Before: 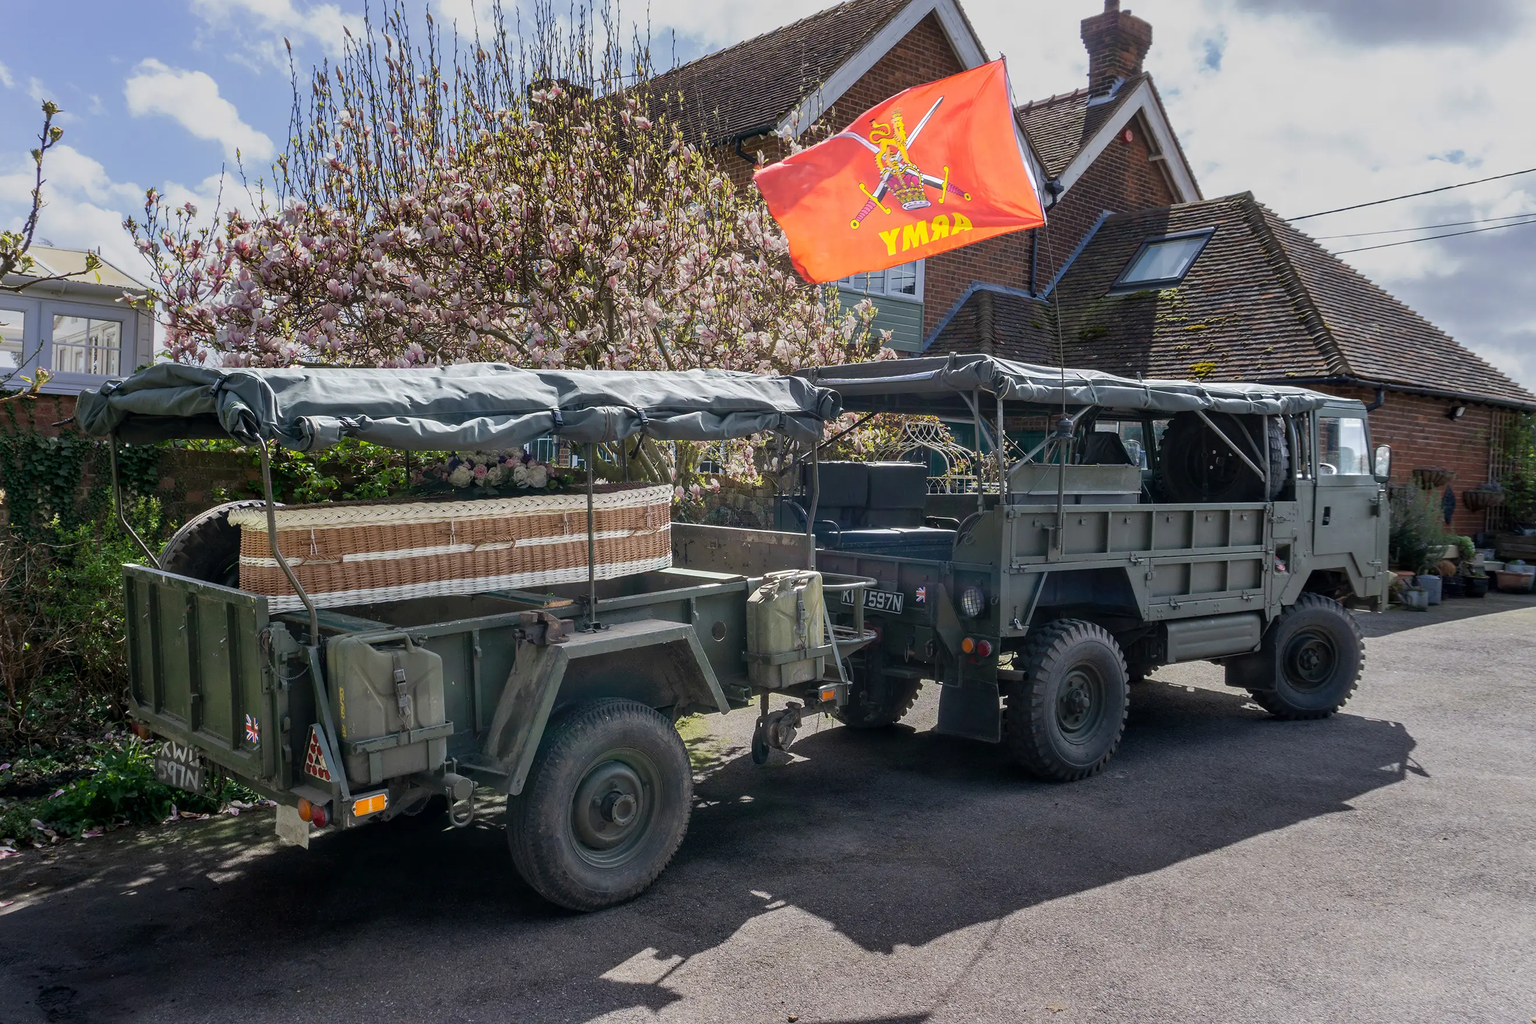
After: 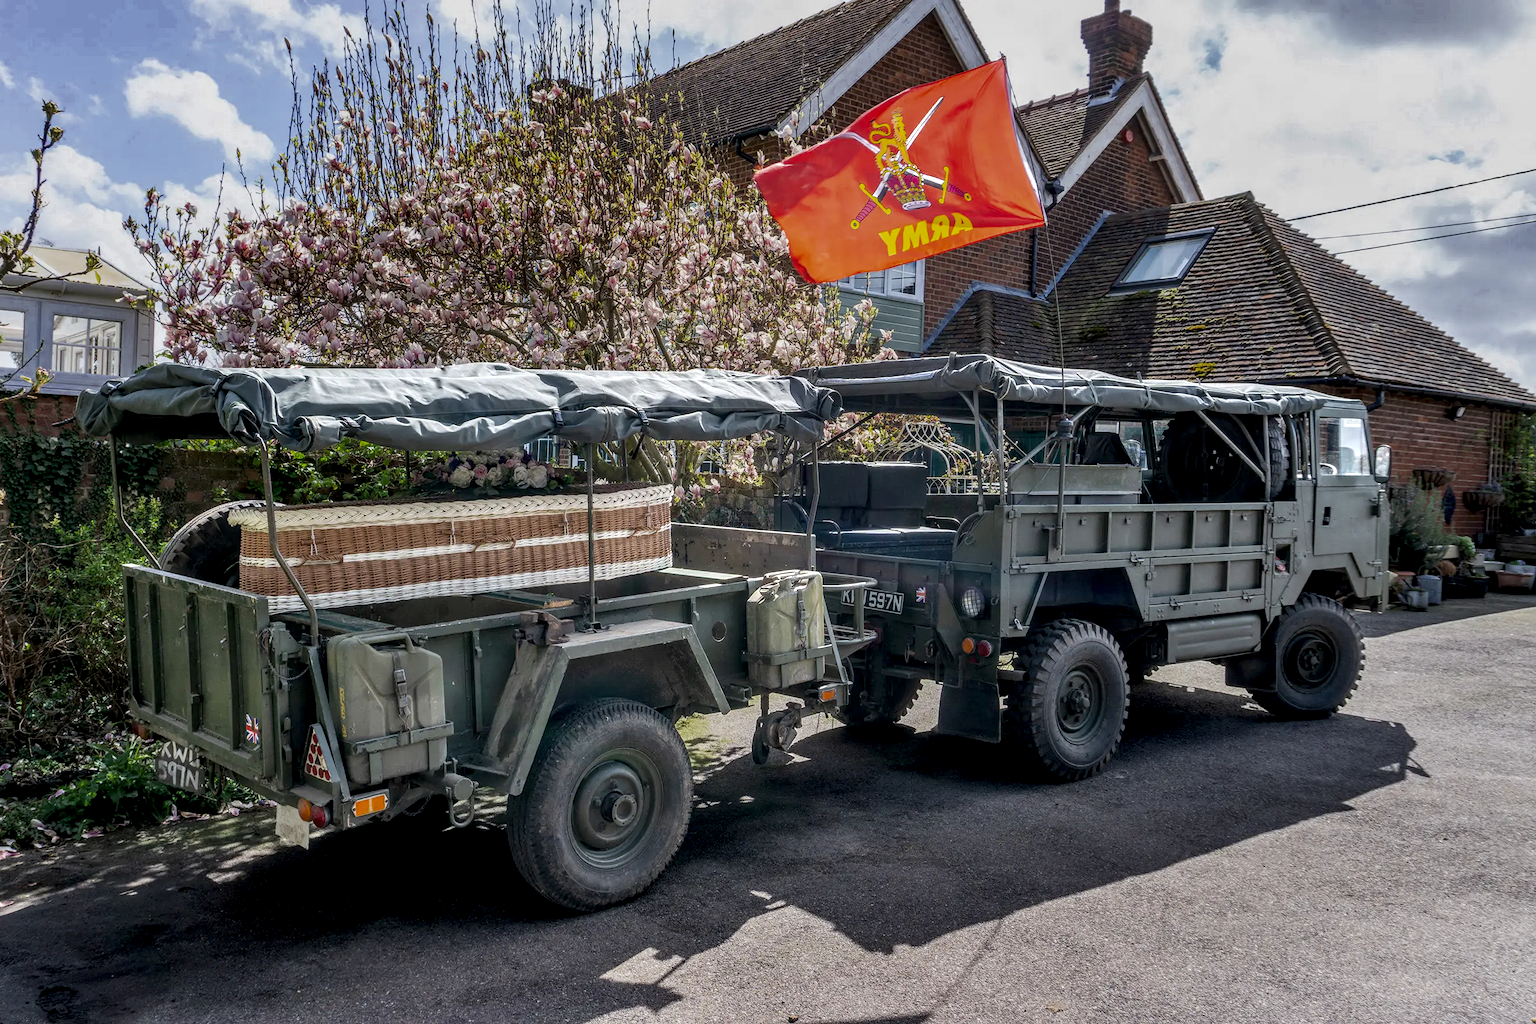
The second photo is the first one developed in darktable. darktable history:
color zones: curves: ch0 [(0.27, 0.396) (0.563, 0.504) (0.75, 0.5) (0.787, 0.307)]
shadows and highlights: shadows 29.32, highlights -29.32, low approximation 0.01, soften with gaussian
local contrast: detail 150%
